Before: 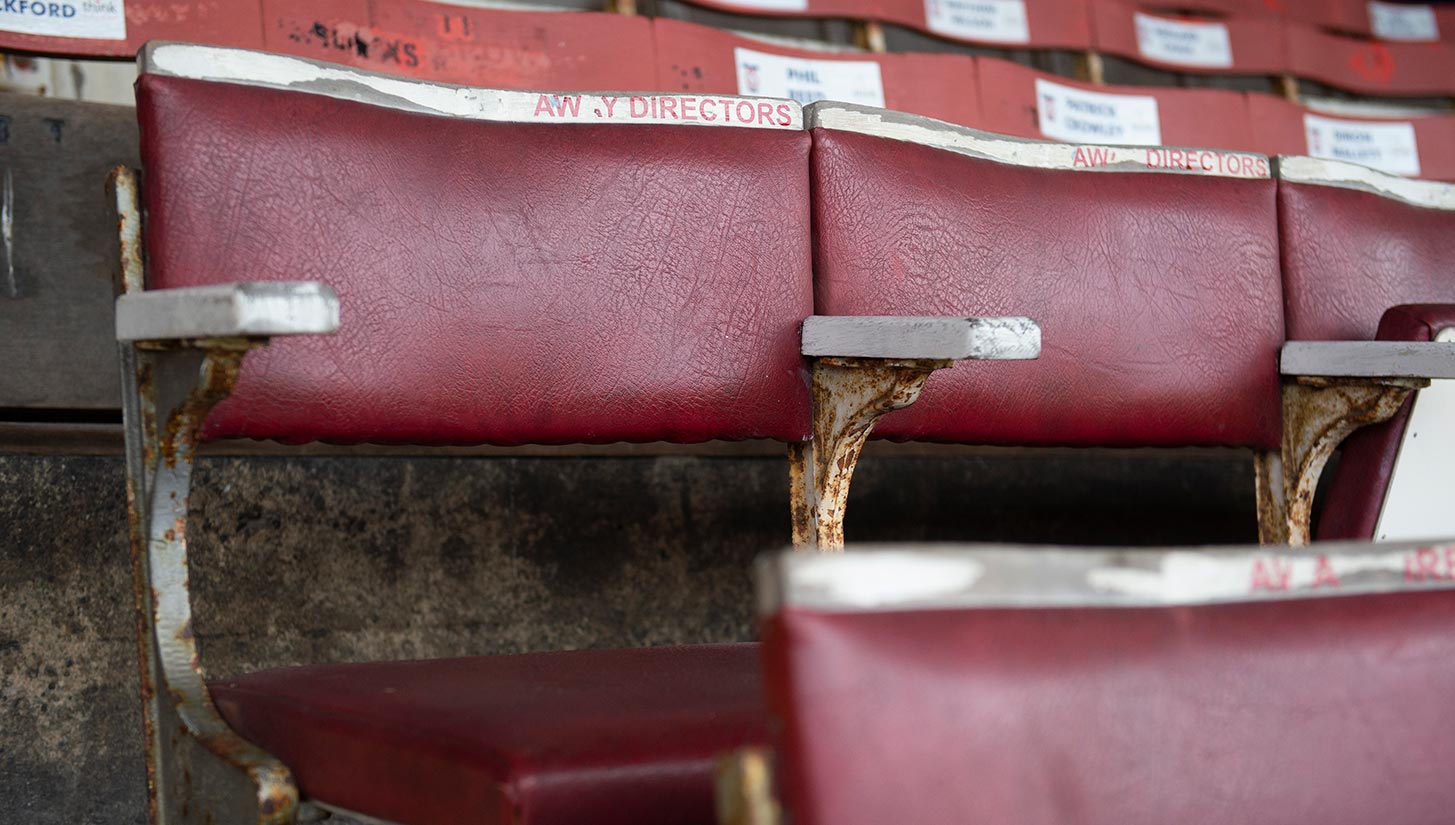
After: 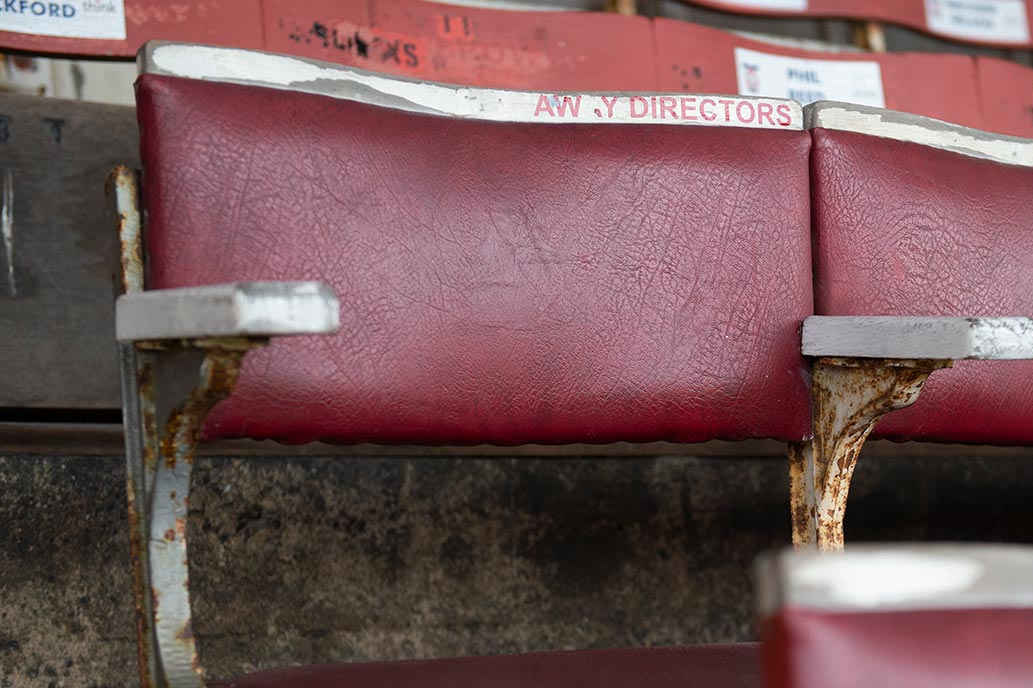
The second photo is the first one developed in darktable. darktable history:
crop: right 28.997%, bottom 16.504%
tone equalizer: edges refinement/feathering 500, mask exposure compensation -1.57 EV, preserve details no
